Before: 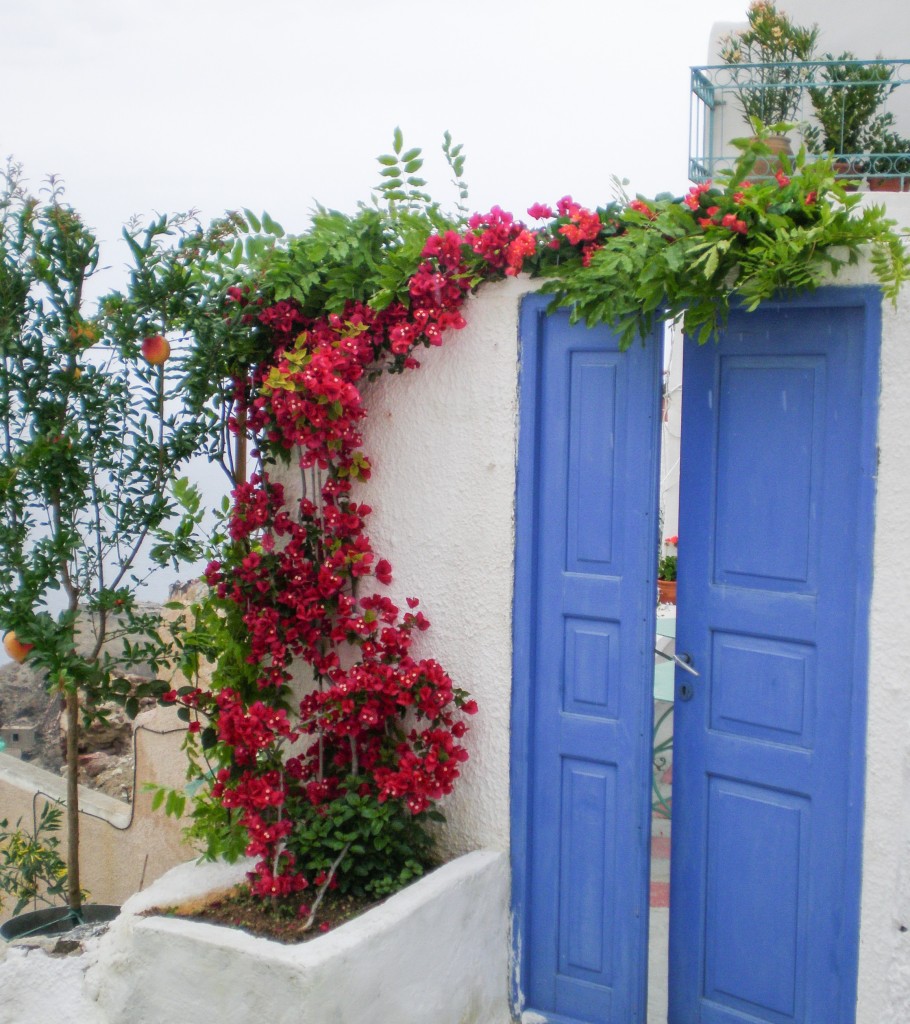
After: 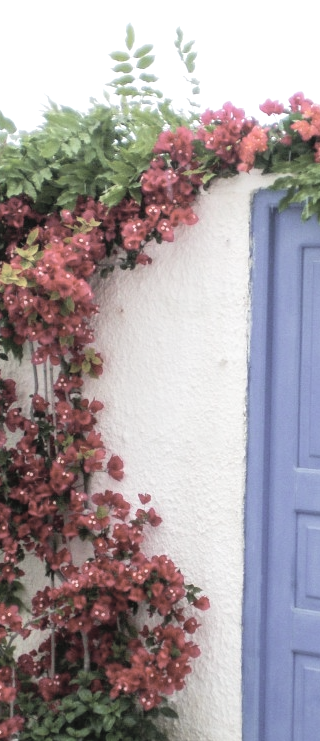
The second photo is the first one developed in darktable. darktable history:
contrast brightness saturation: brightness 0.18, saturation -0.5
tone equalizer: -8 EV -0.417 EV, -7 EV -0.389 EV, -6 EV -0.333 EV, -5 EV -0.222 EV, -3 EV 0.222 EV, -2 EV 0.333 EV, -1 EV 0.389 EV, +0 EV 0.417 EV, edges refinement/feathering 500, mask exposure compensation -1.57 EV, preserve details no
rotate and perspective: crop left 0, crop top 0
crop and rotate: left 29.476%, top 10.214%, right 35.32%, bottom 17.333%
